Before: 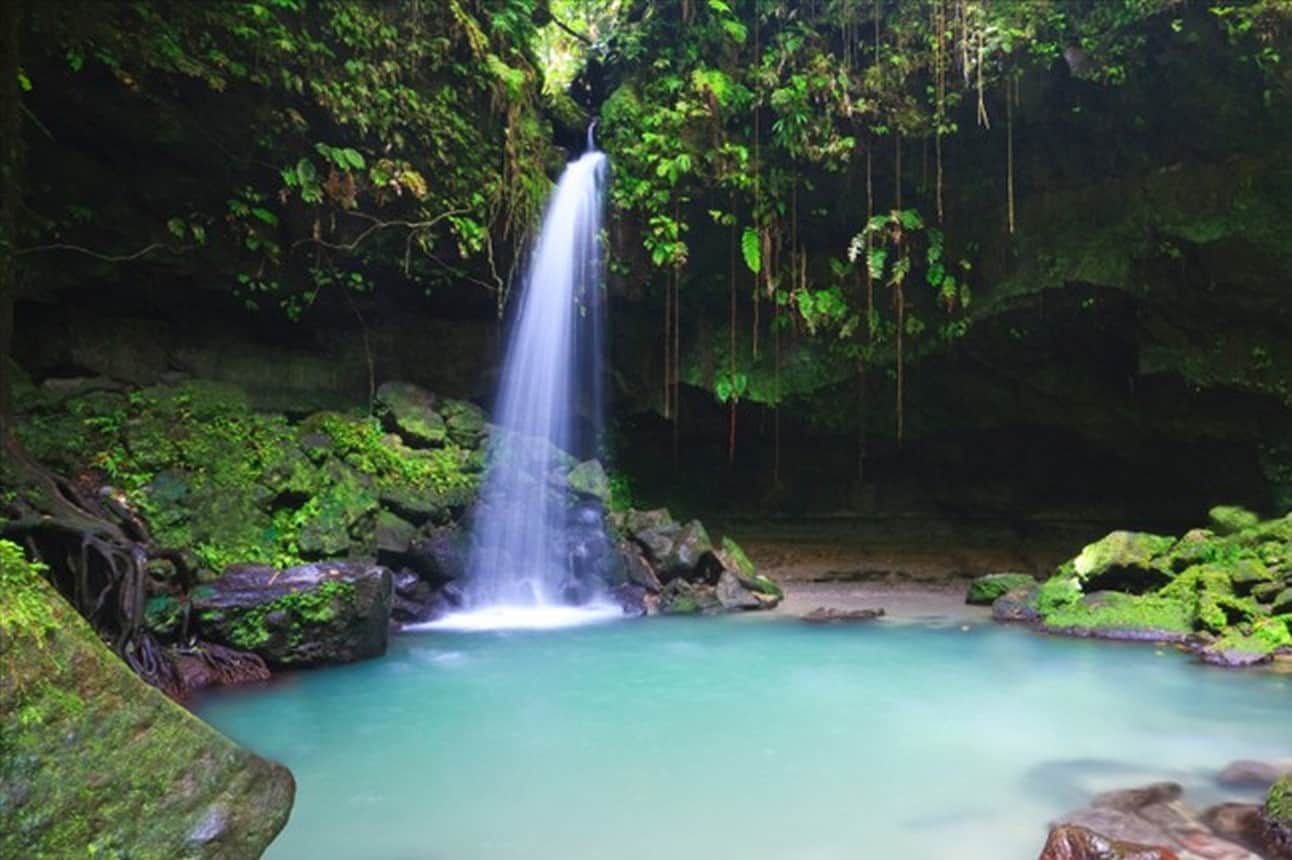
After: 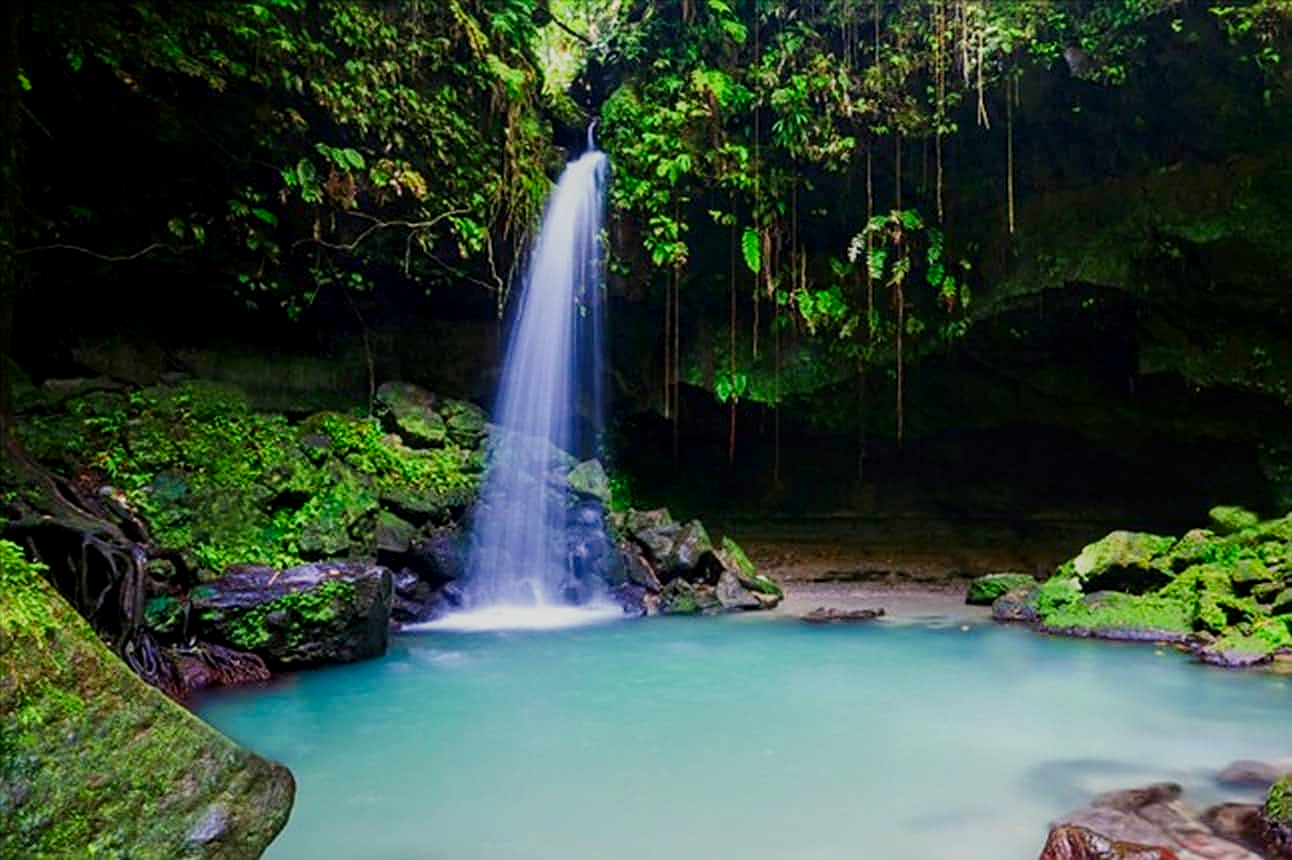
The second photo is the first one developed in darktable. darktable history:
sharpen: on, module defaults
filmic rgb: black relative exposure -8.52 EV, white relative exposure 5.57 EV, threshold 2.98 EV, hardness 3.38, contrast 1.025, enable highlight reconstruction true
exposure: black level correction 0, exposure 0.694 EV, compensate highlight preservation false
local contrast: on, module defaults
contrast brightness saturation: brightness -0.253, saturation 0.2
